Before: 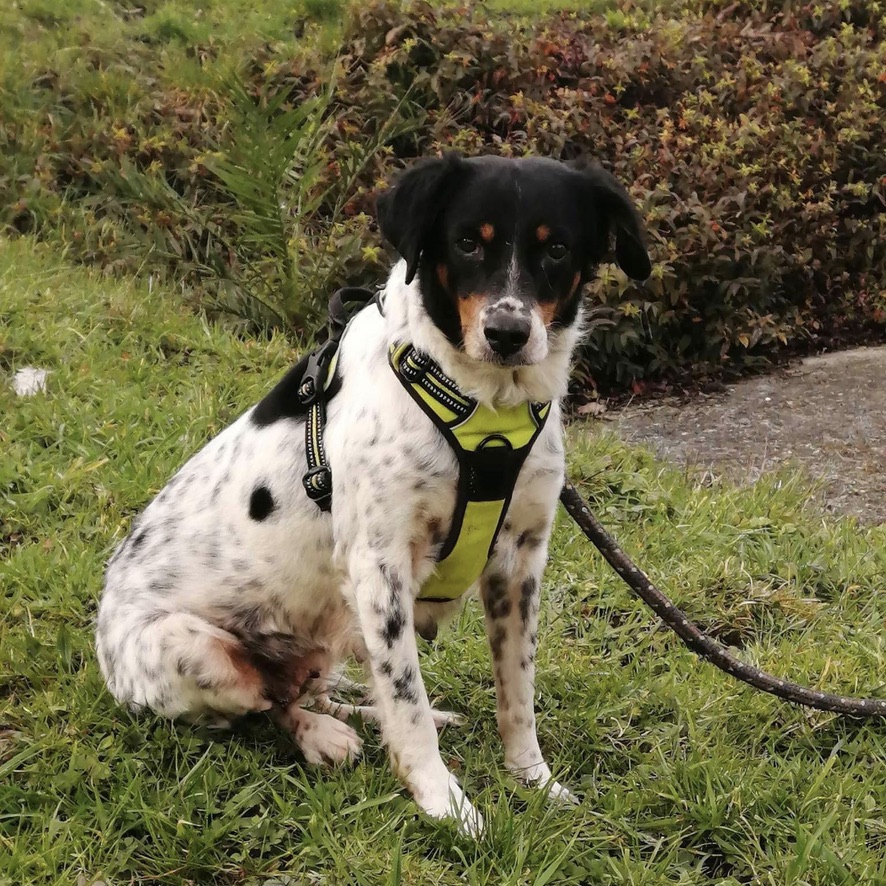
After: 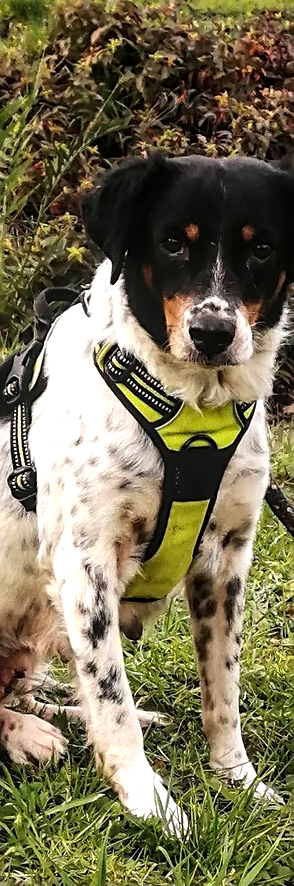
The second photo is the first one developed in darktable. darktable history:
tone equalizer: -8 EV -0.75 EV, -7 EV -0.7 EV, -6 EV -0.6 EV, -5 EV -0.4 EV, -3 EV 0.4 EV, -2 EV 0.6 EV, -1 EV 0.7 EV, +0 EV 0.75 EV, edges refinement/feathering 500, mask exposure compensation -1.57 EV, preserve details no
local contrast: on, module defaults
crop: left 33.36%, right 33.36%
sharpen: on, module defaults
